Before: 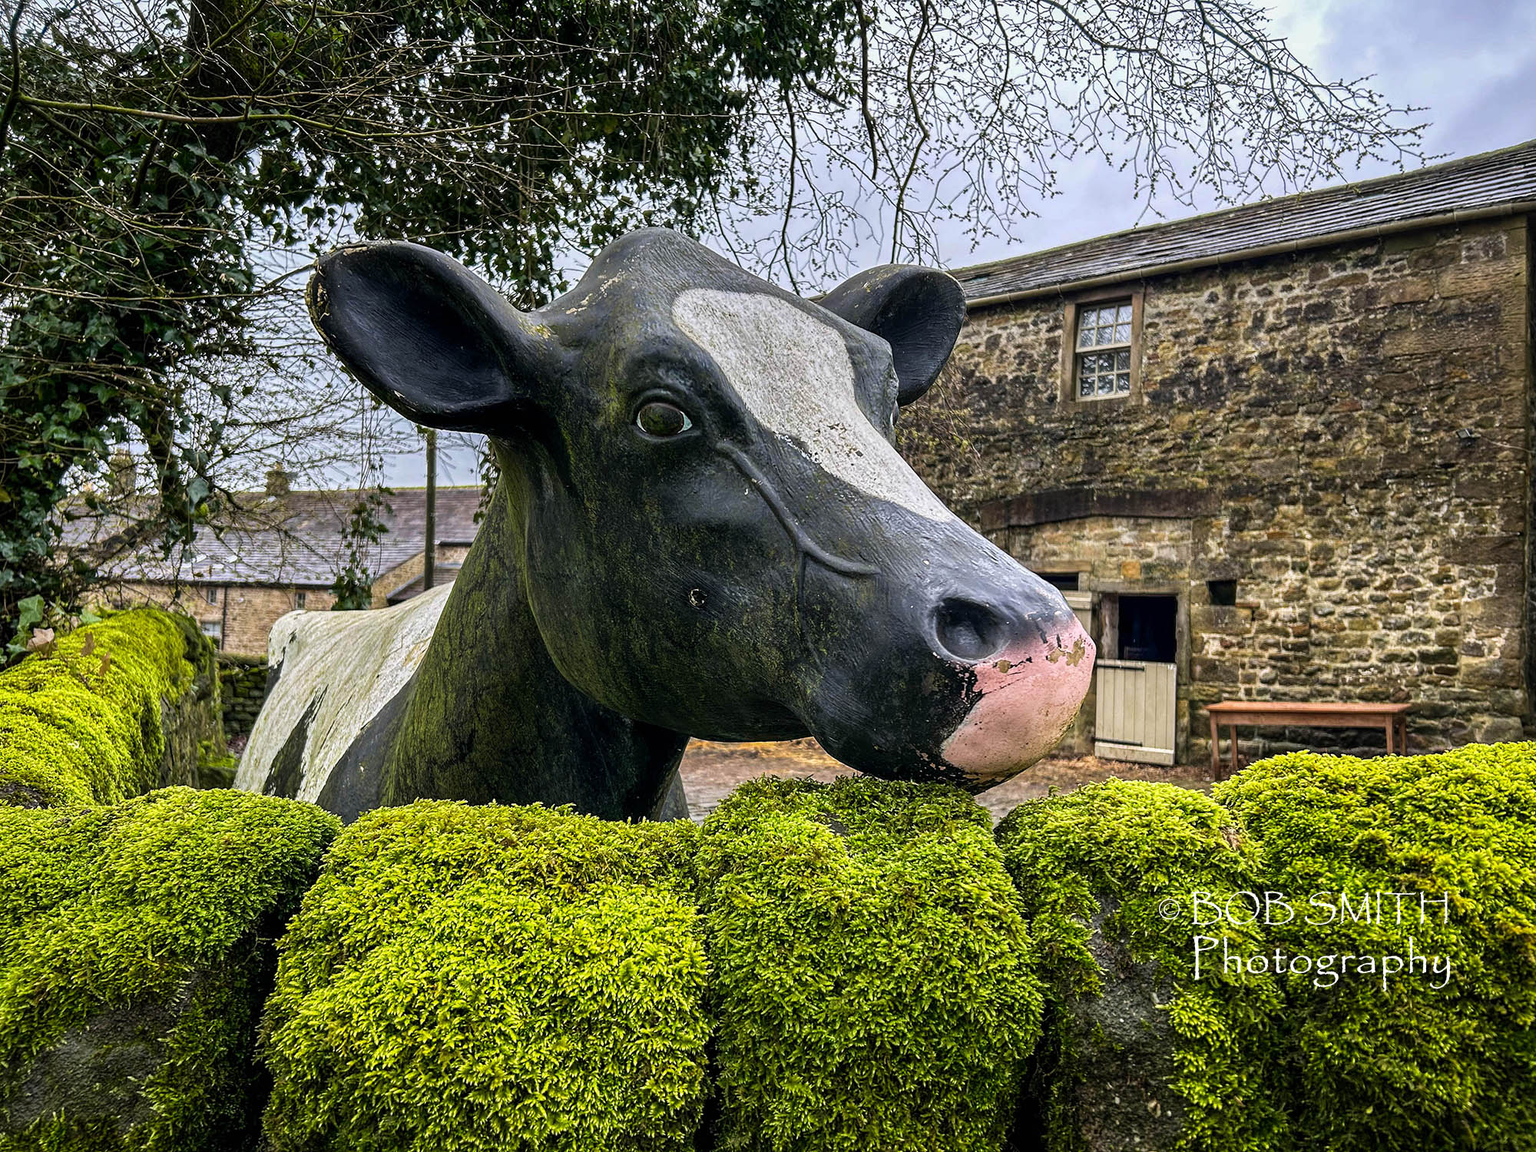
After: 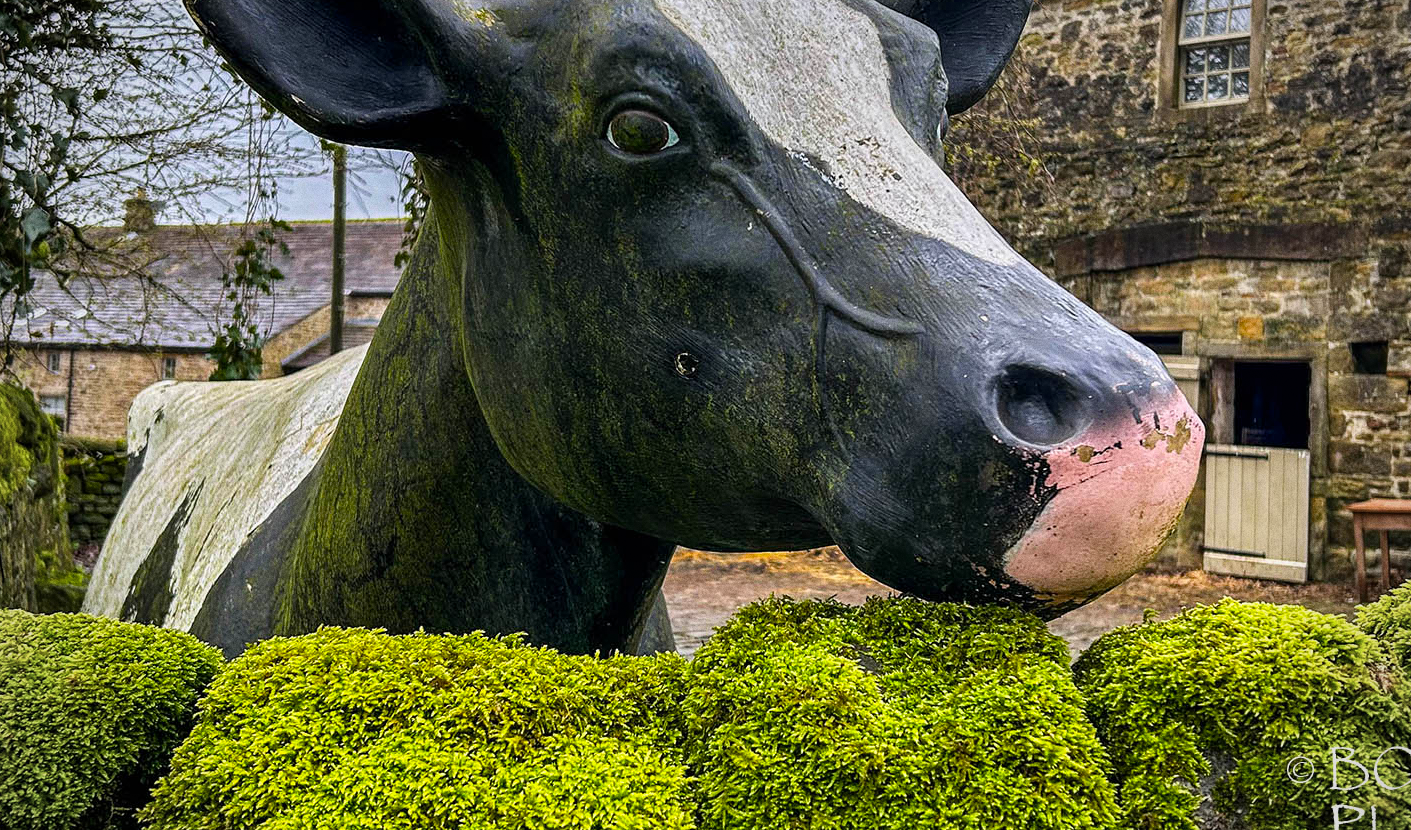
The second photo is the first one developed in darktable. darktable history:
vignetting: on, module defaults
grain: coarseness 0.09 ISO
exposure: compensate highlight preservation false
color balance rgb: linear chroma grading › shadows -8%, linear chroma grading › global chroma 10%, perceptual saturation grading › global saturation 2%, perceptual saturation grading › highlights -2%, perceptual saturation grading › mid-tones 4%, perceptual saturation grading › shadows 8%, perceptual brilliance grading › global brilliance 2%, perceptual brilliance grading › highlights -4%, global vibrance 16%, saturation formula JzAzBz (2021)
crop: left 11.123%, top 27.61%, right 18.3%, bottom 17.034%
